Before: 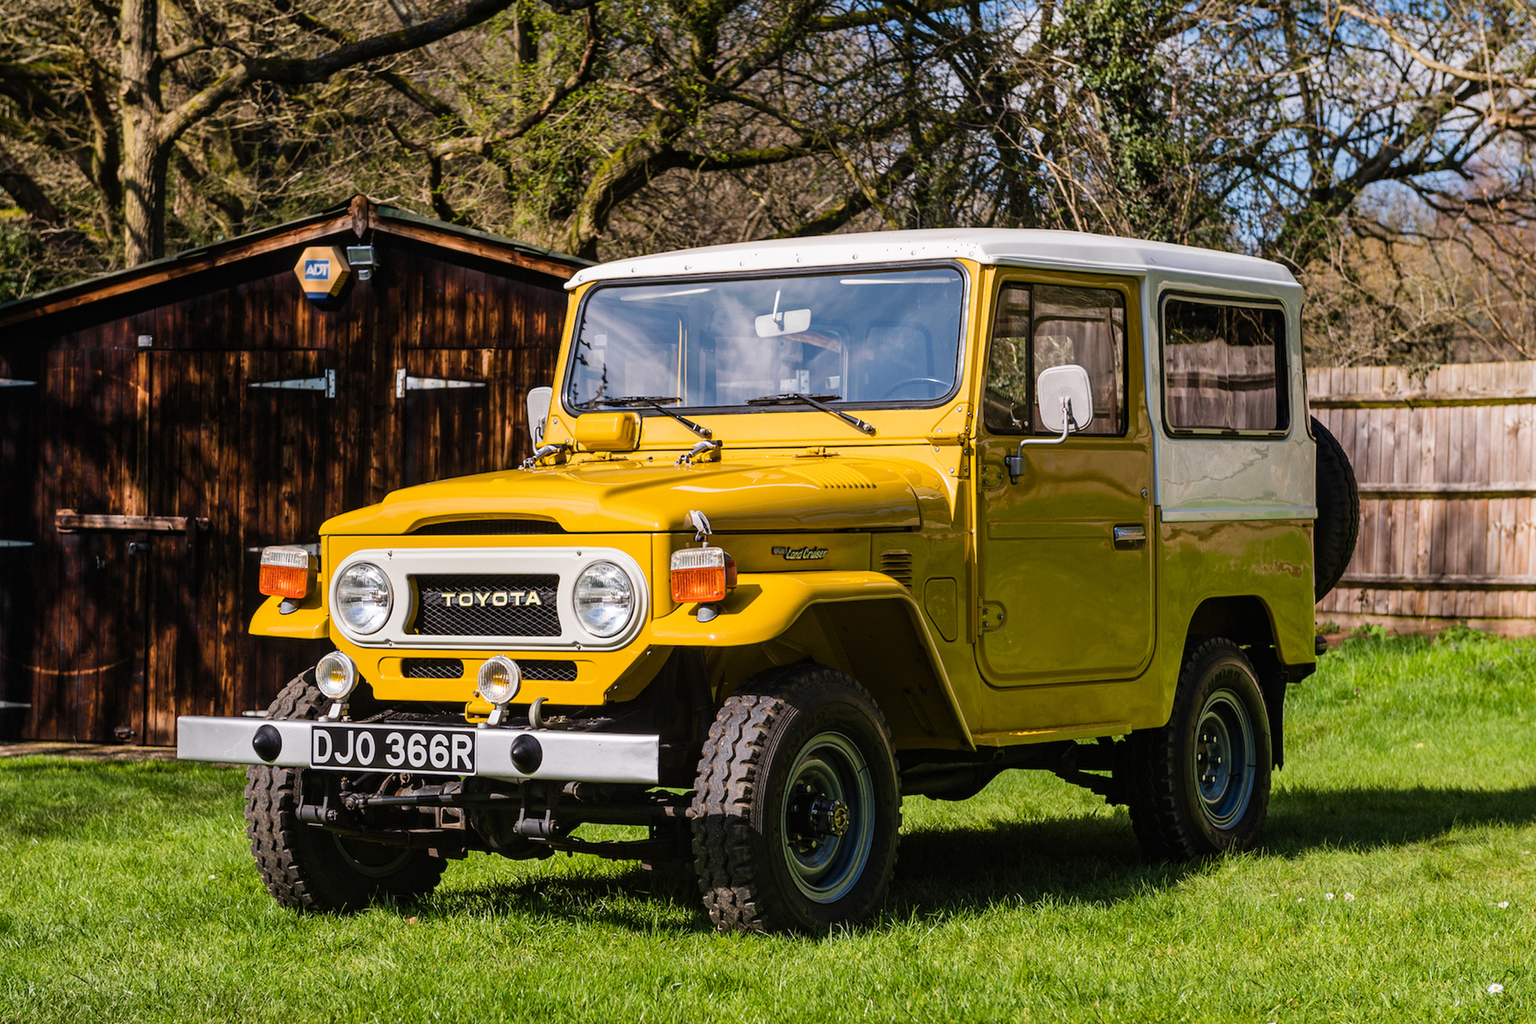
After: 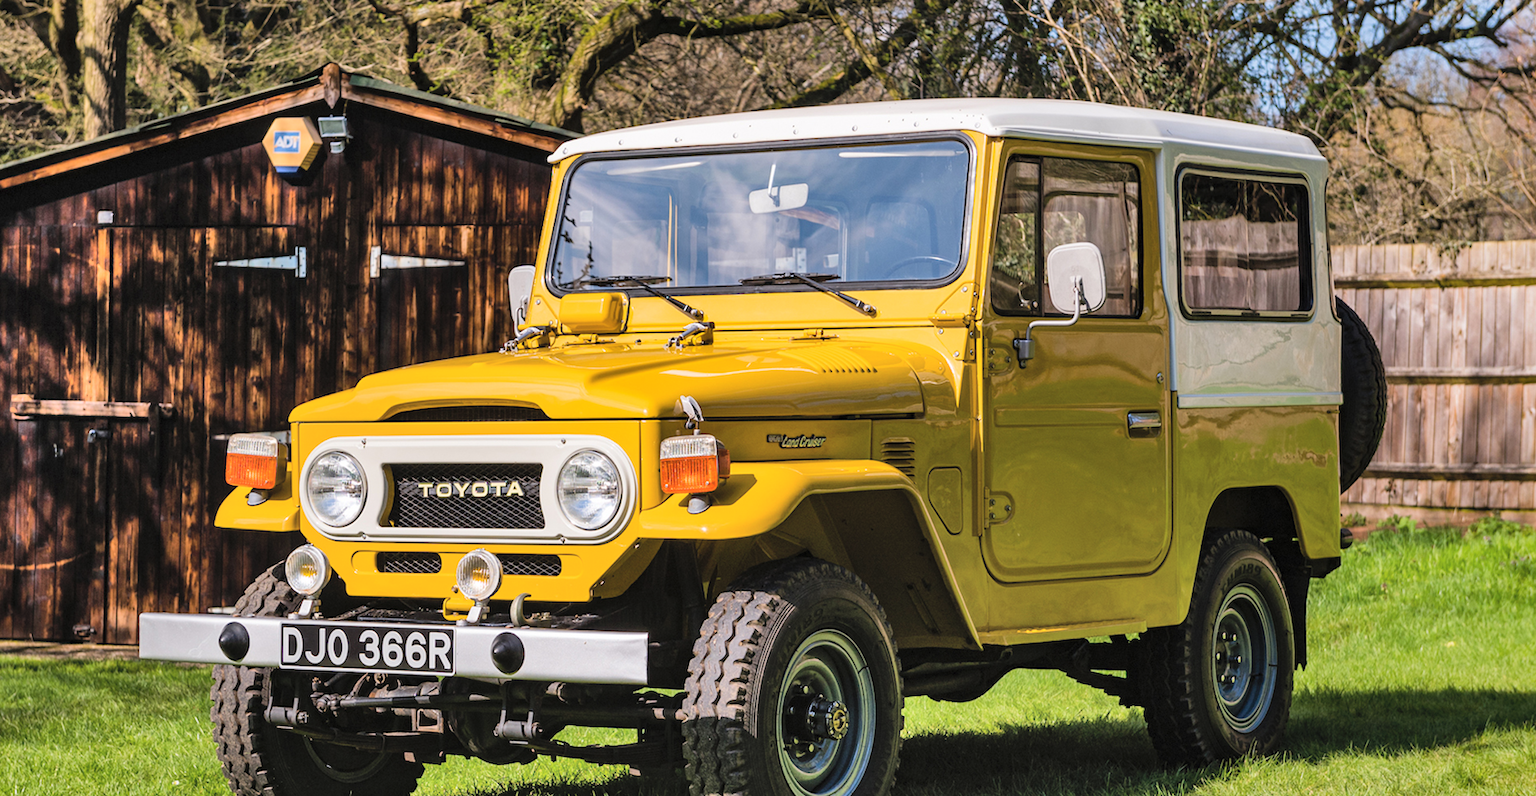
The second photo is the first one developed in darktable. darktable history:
crop and rotate: left 2.995%, top 13.332%, right 2.235%, bottom 12.871%
shadows and highlights: shadows 60.15, soften with gaussian
contrast brightness saturation: brightness 0.144
